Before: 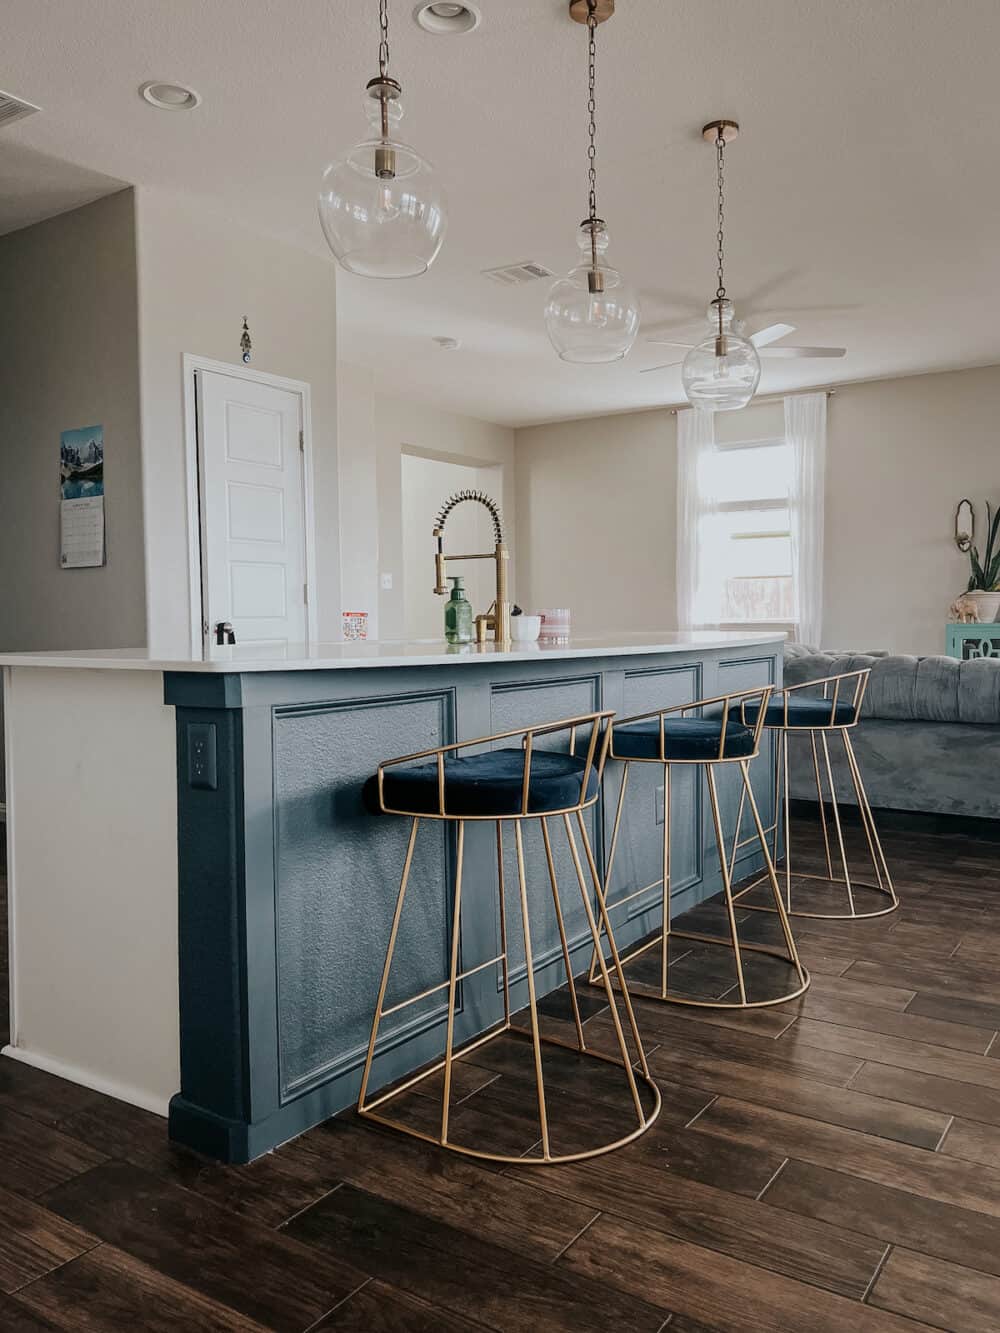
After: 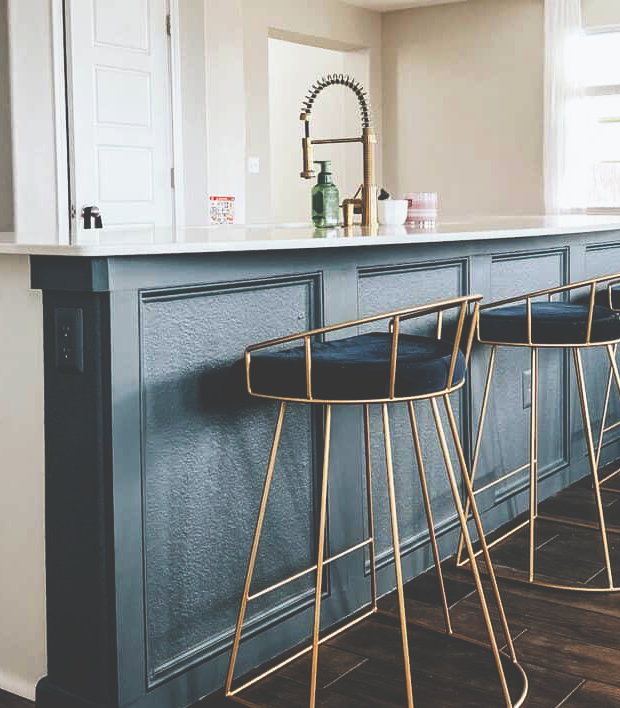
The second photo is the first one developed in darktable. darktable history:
base curve: curves: ch0 [(0, 0.036) (0.007, 0.037) (0.604, 0.887) (1, 1)], preserve colors none
crop: left 13.312%, top 31.28%, right 24.627%, bottom 15.582%
